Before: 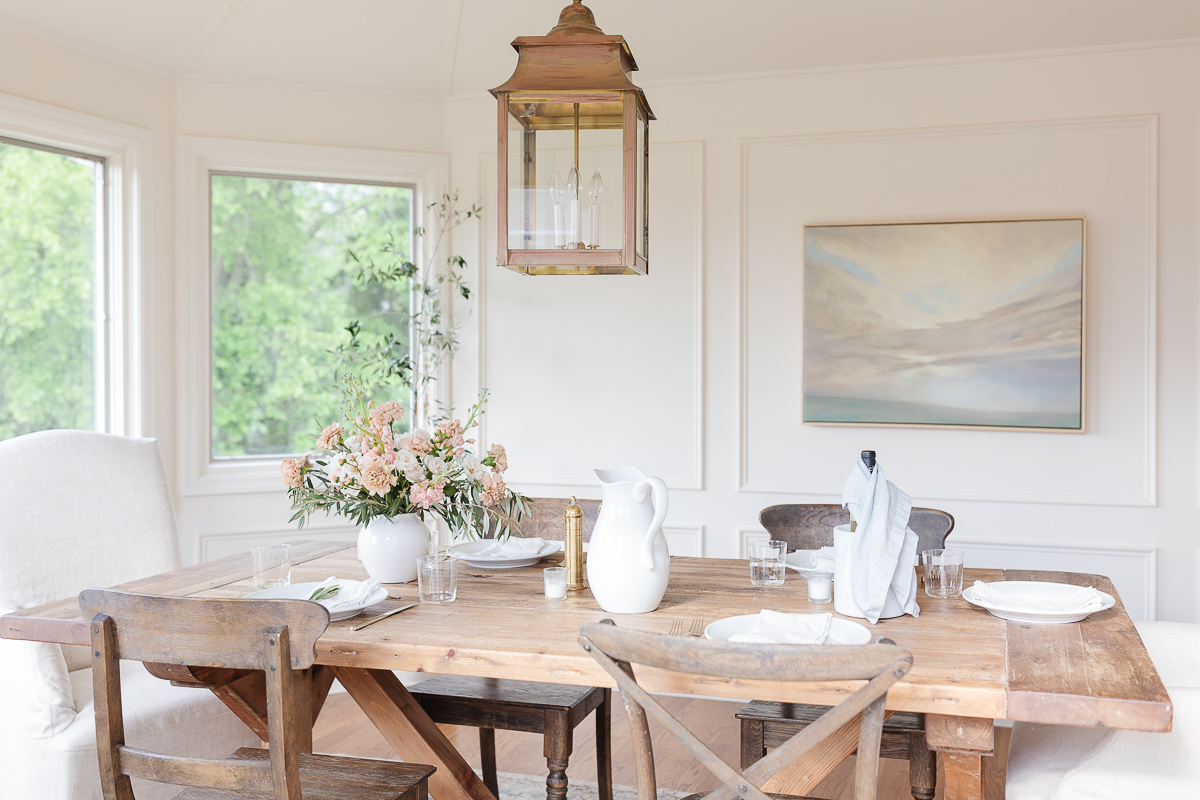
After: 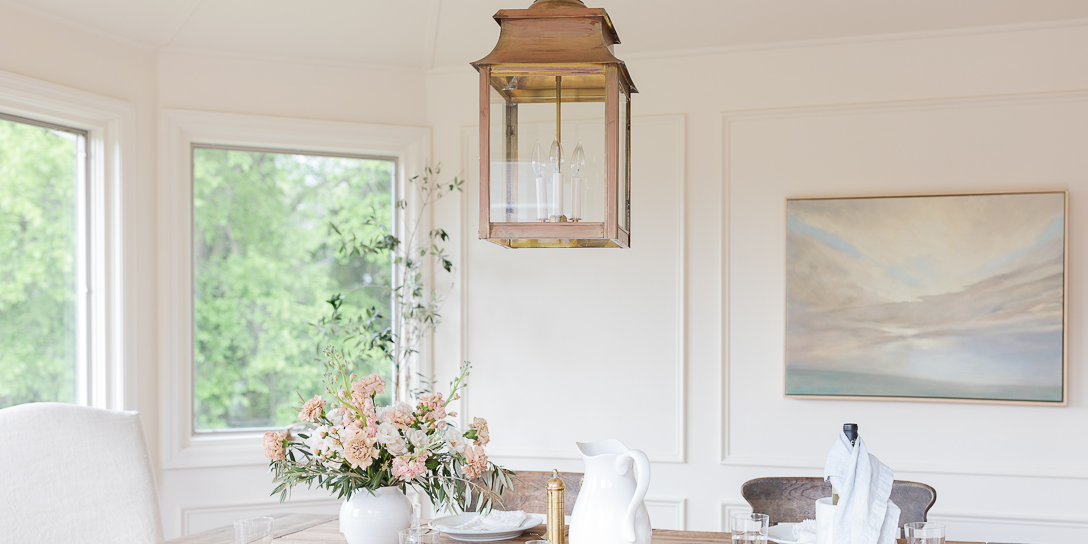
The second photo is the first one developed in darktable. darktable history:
crop: left 1.571%, top 3.45%, right 7.707%, bottom 28.44%
